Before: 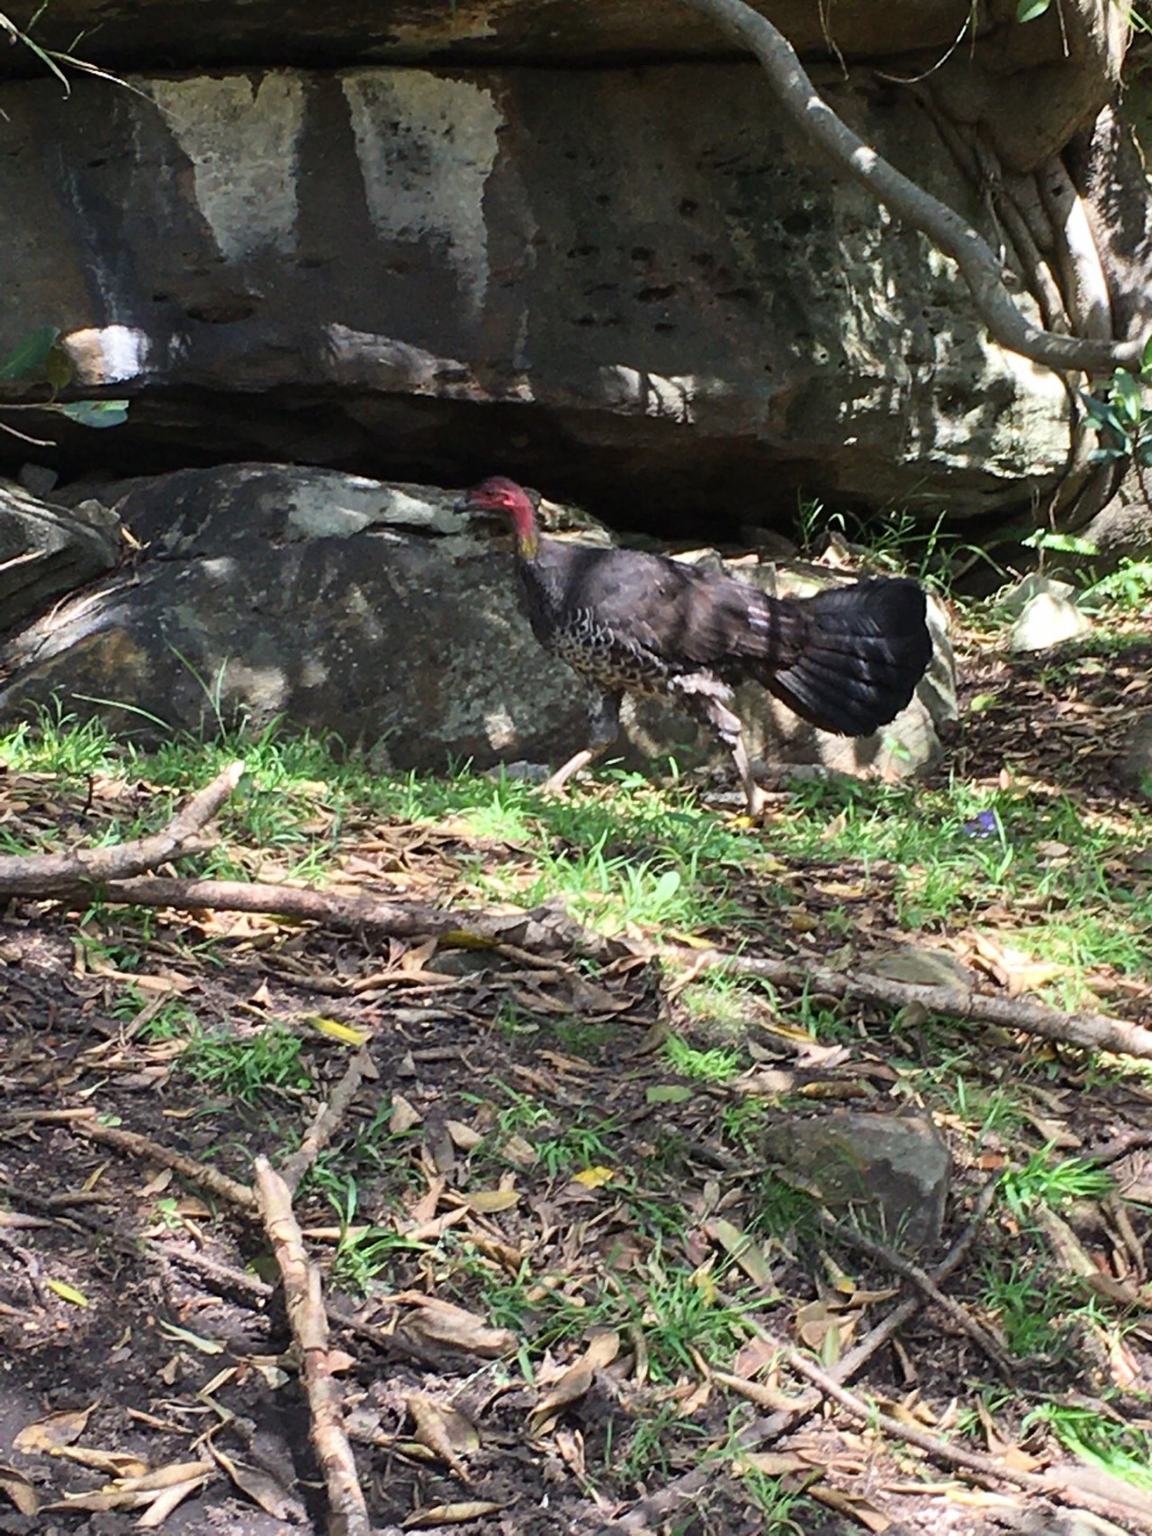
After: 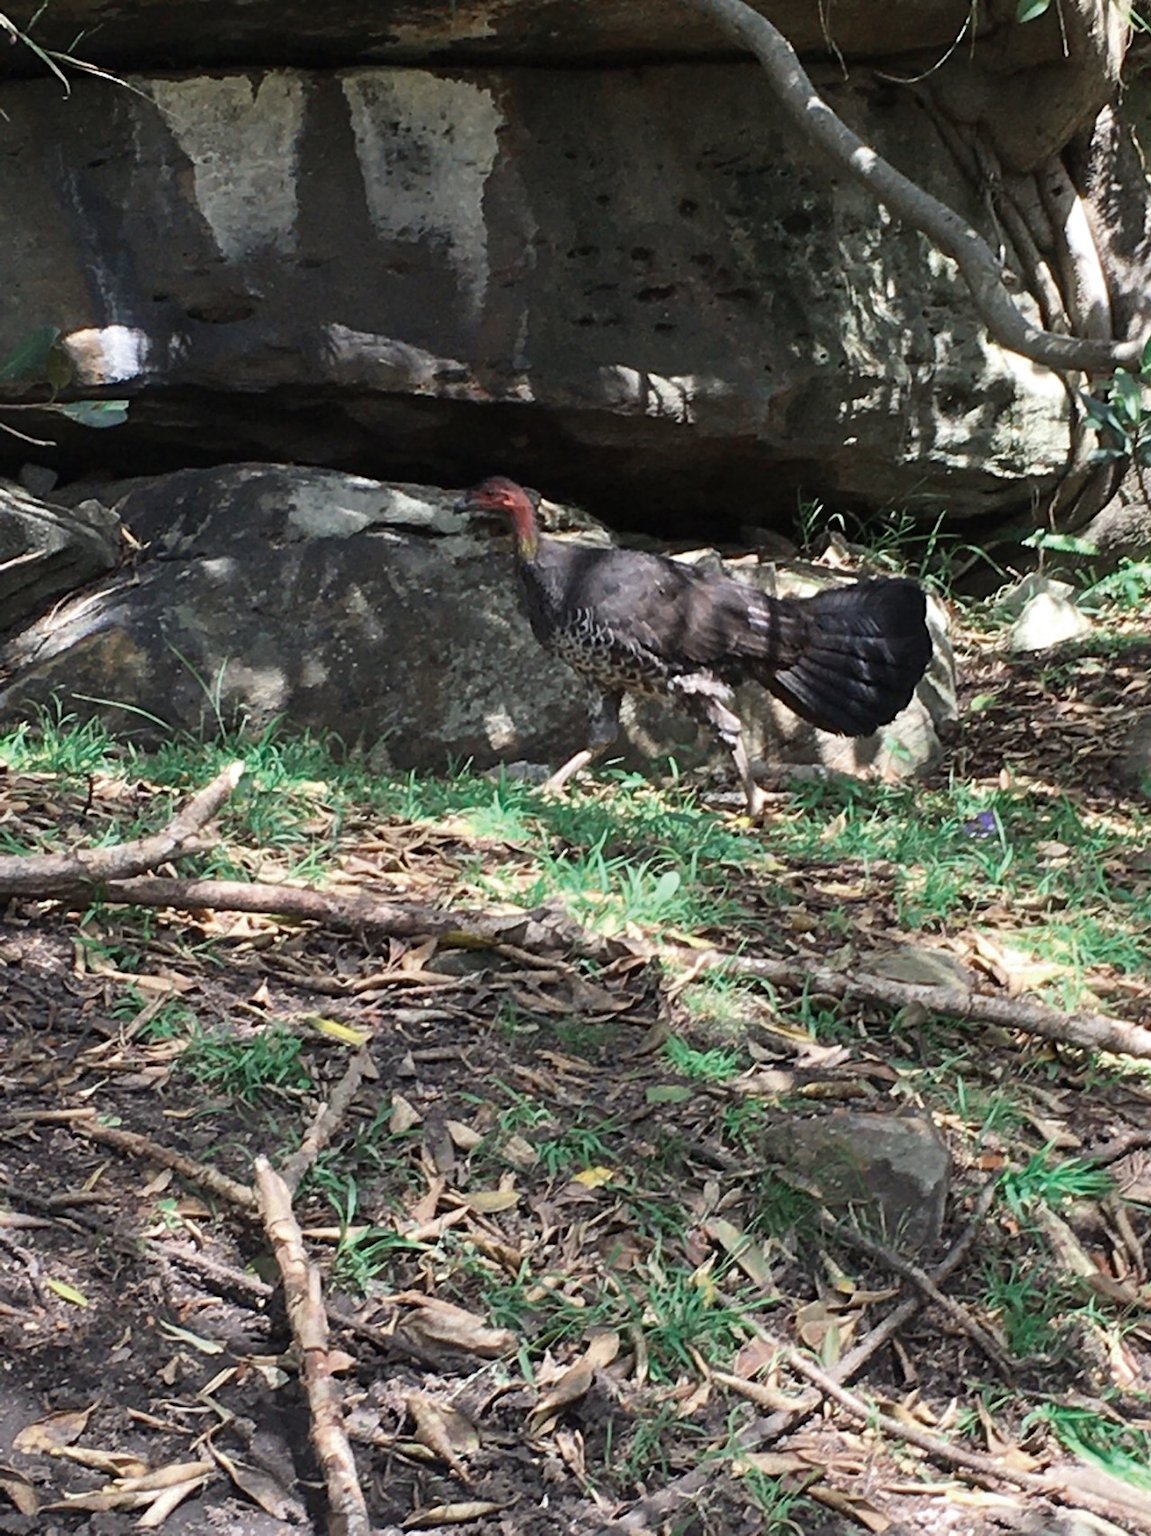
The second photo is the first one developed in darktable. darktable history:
tone equalizer: on, module defaults
color zones: curves: ch0 [(0, 0.5) (0.125, 0.4) (0.25, 0.5) (0.375, 0.4) (0.5, 0.4) (0.625, 0.35) (0.75, 0.35) (0.875, 0.5)]; ch1 [(0, 0.35) (0.125, 0.45) (0.25, 0.35) (0.375, 0.35) (0.5, 0.35) (0.625, 0.35) (0.75, 0.45) (0.875, 0.35)]; ch2 [(0, 0.6) (0.125, 0.5) (0.25, 0.5) (0.375, 0.6) (0.5, 0.6) (0.625, 0.5) (0.75, 0.5) (0.875, 0.5)]
